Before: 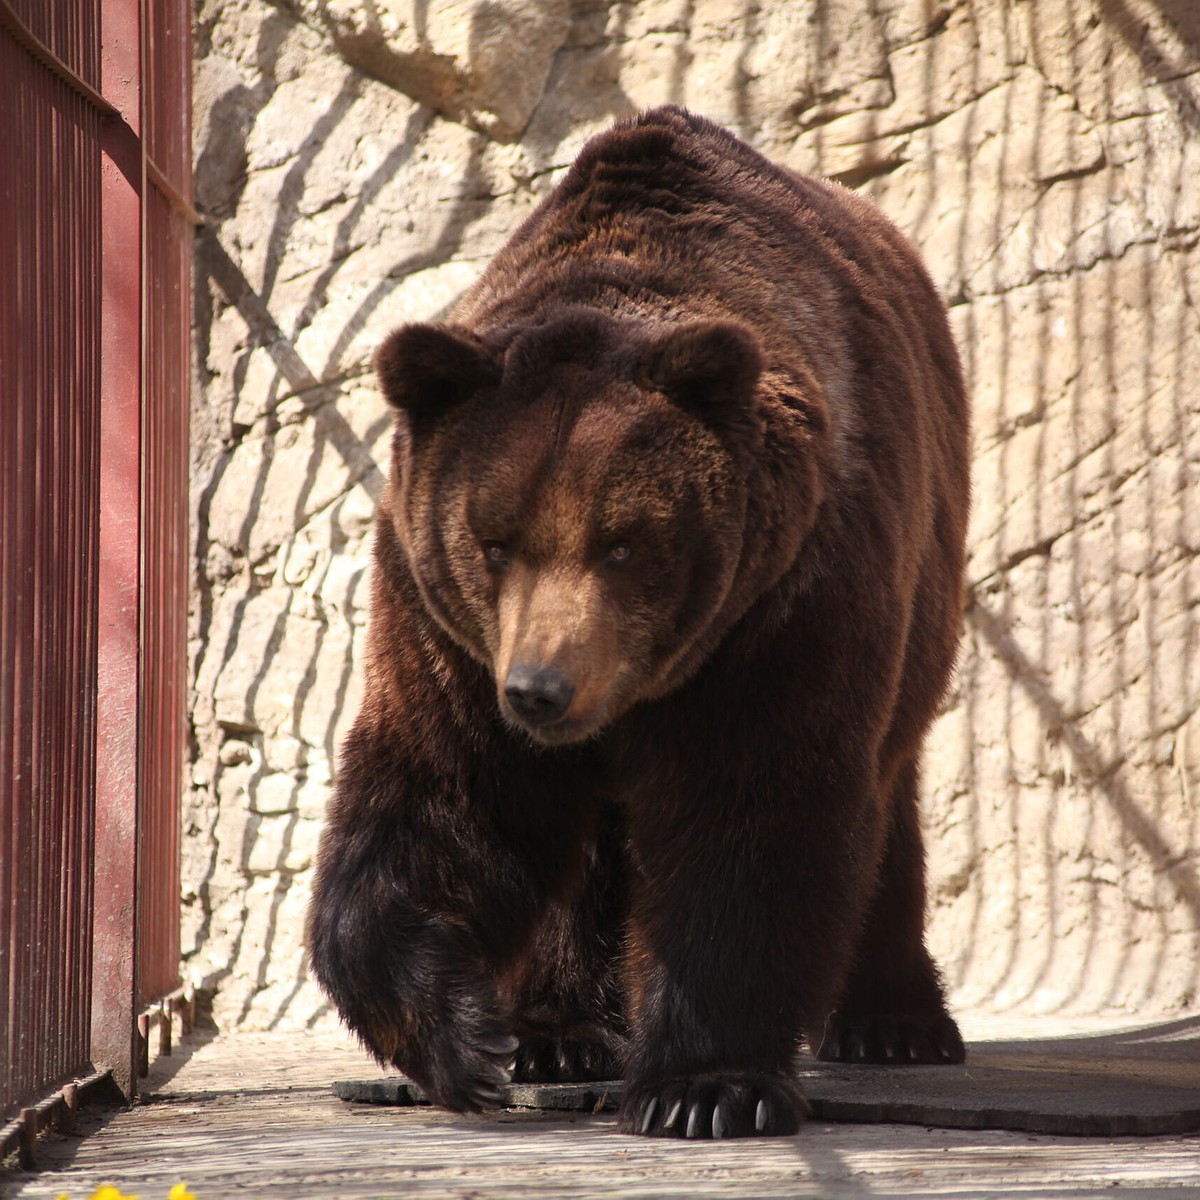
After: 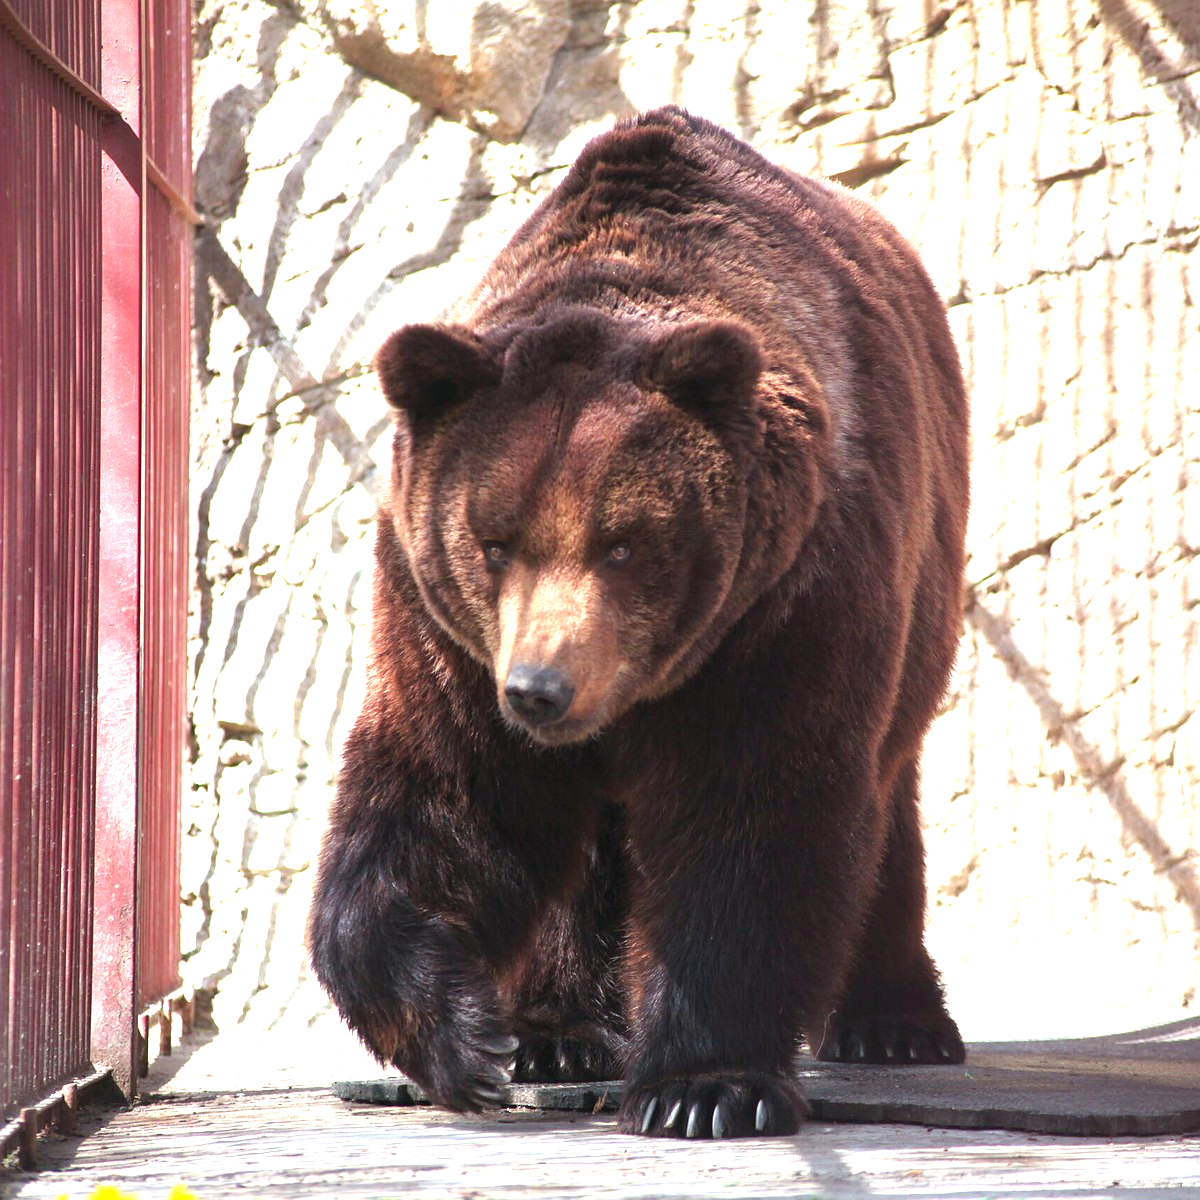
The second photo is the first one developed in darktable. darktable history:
color calibration: output R [0.972, 0.068, -0.094, 0], output G [-0.178, 1.216, -0.086, 0], output B [0.095, -0.136, 0.98, 0], illuminant custom, x 0.371, y 0.381, temperature 4283.16 K
exposure: black level correction 0, exposure 1.379 EV, compensate exposure bias true, compensate highlight preservation false
color correction: highlights a* -2.68, highlights b* 2.57
